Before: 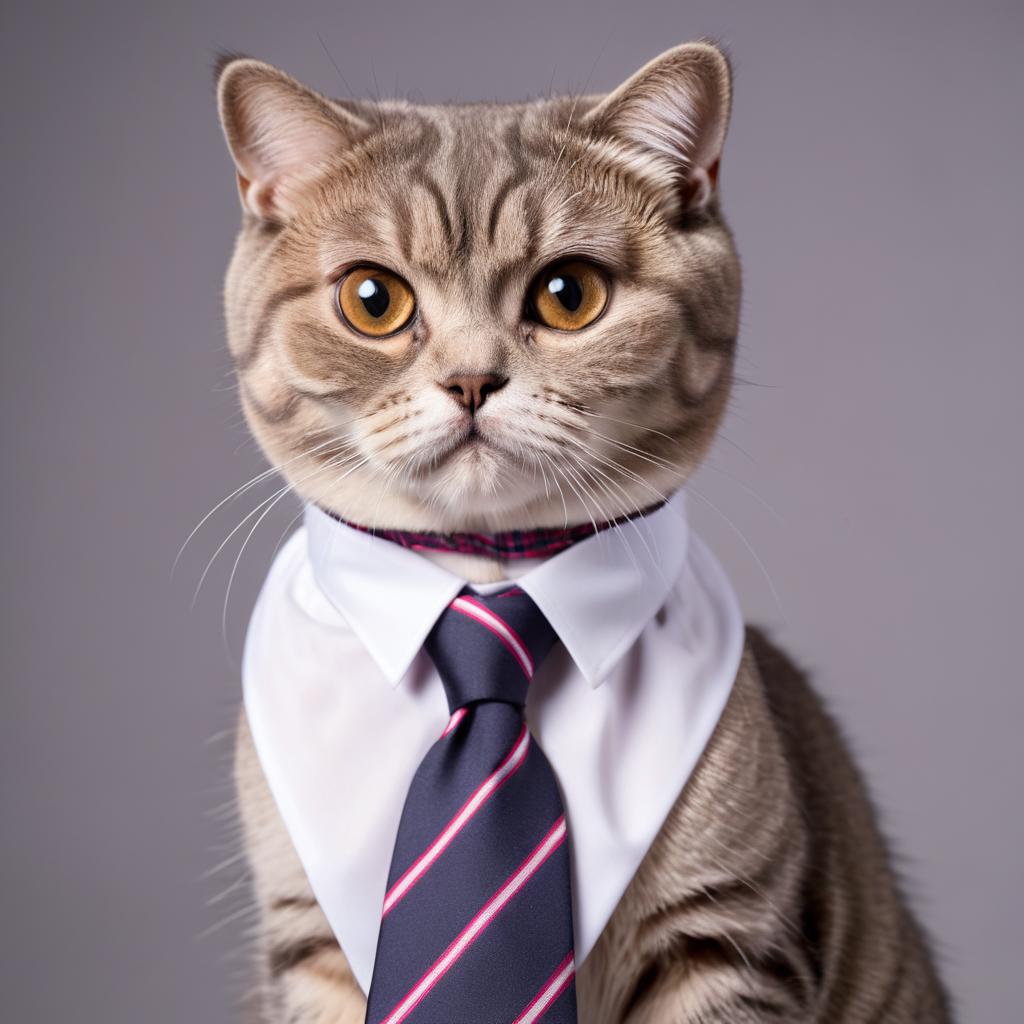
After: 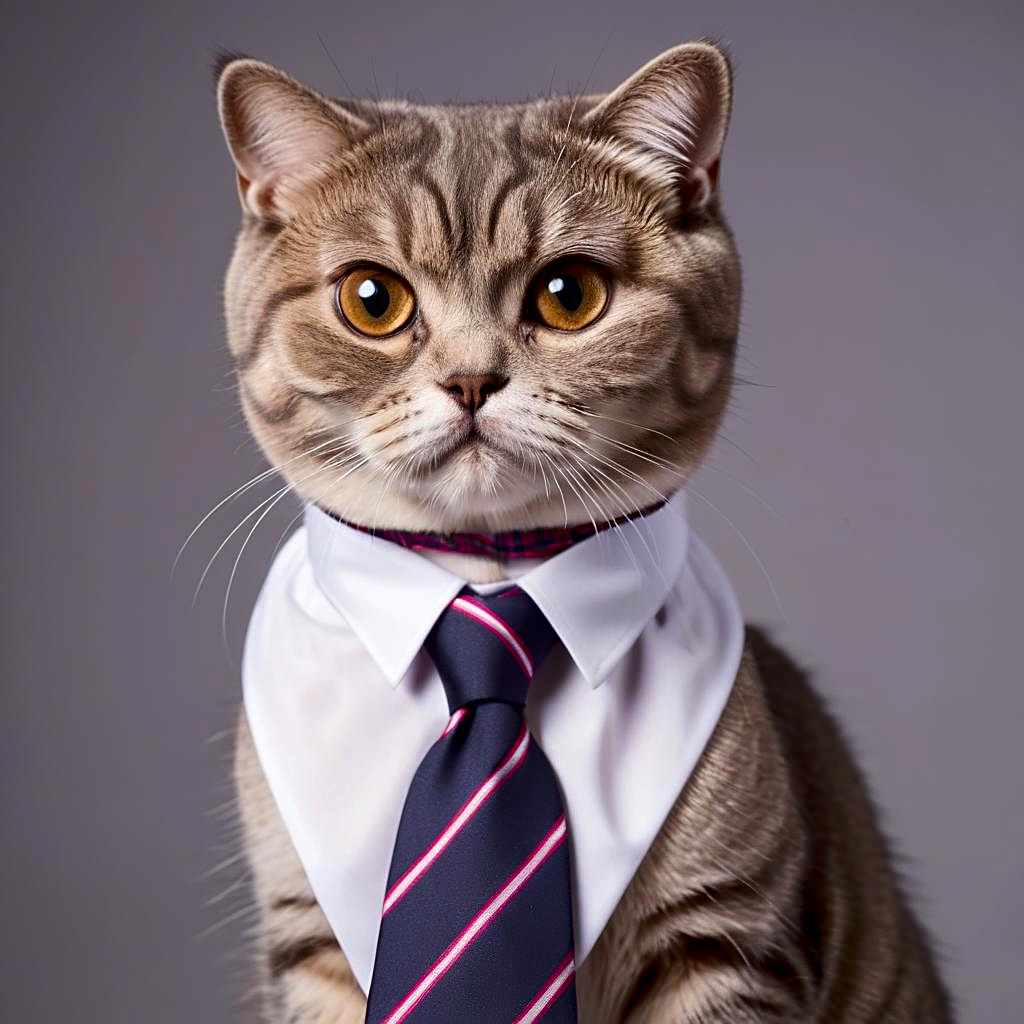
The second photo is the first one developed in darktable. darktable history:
sharpen: on, module defaults
contrast brightness saturation: contrast 0.066, brightness -0.152, saturation 0.108
